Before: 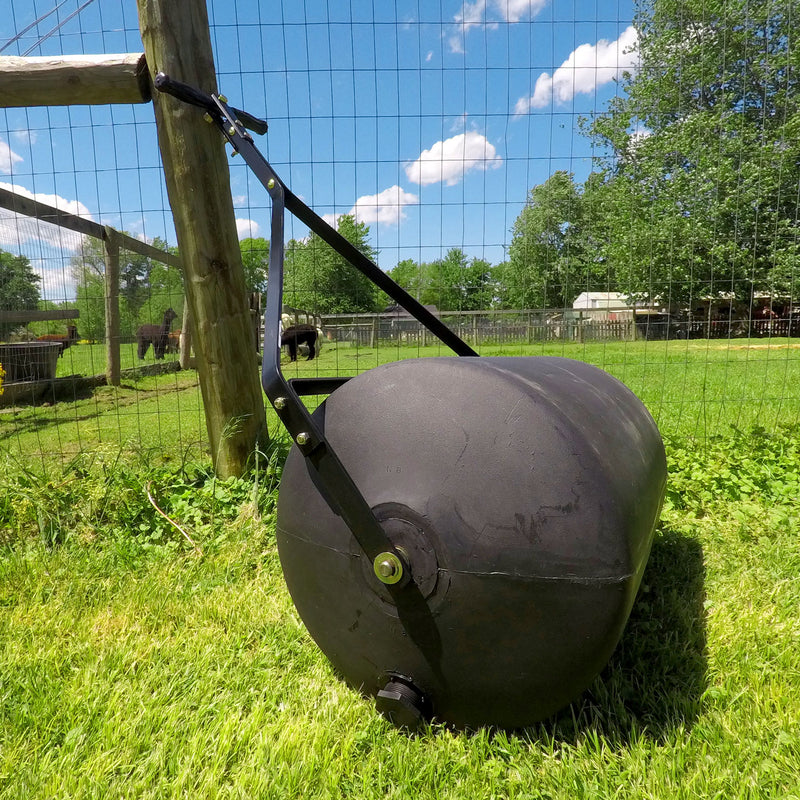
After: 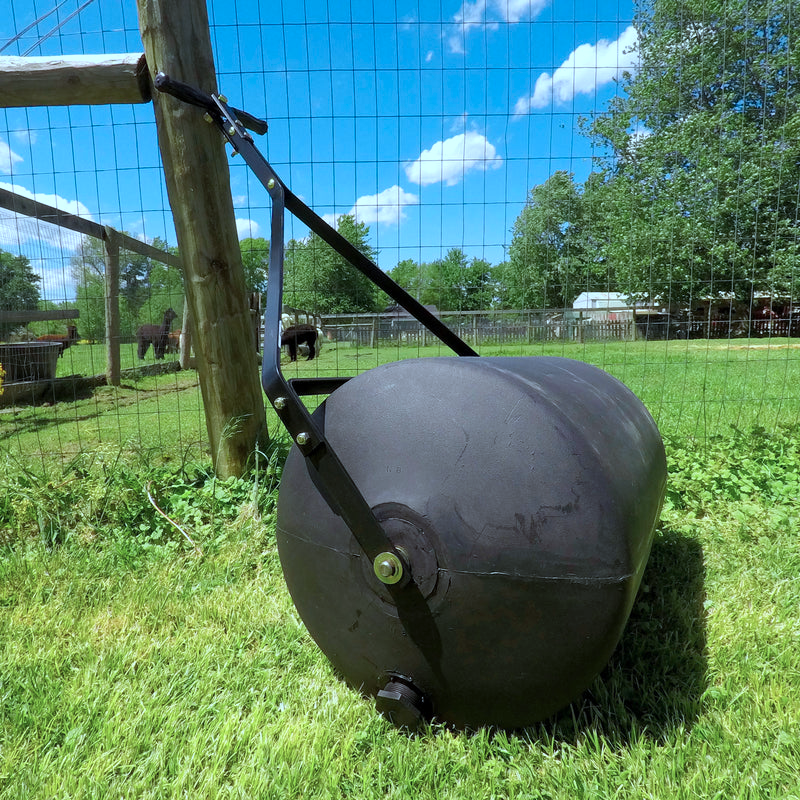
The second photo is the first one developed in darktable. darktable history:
color correction: highlights a* -9.12, highlights b* -23.46
